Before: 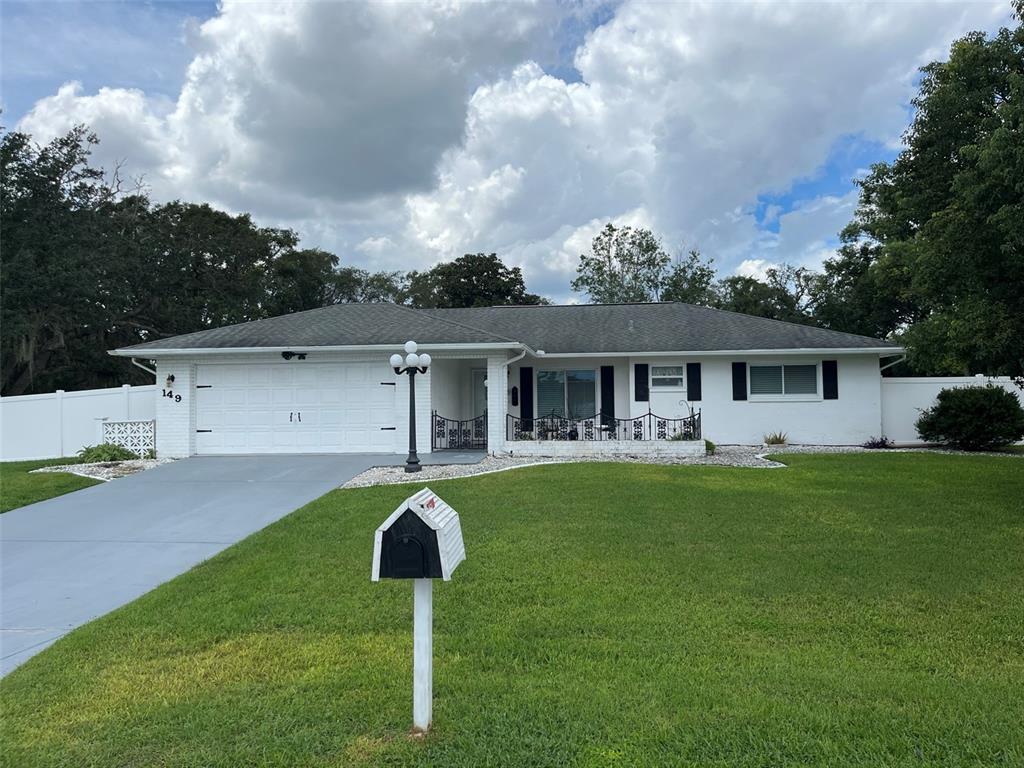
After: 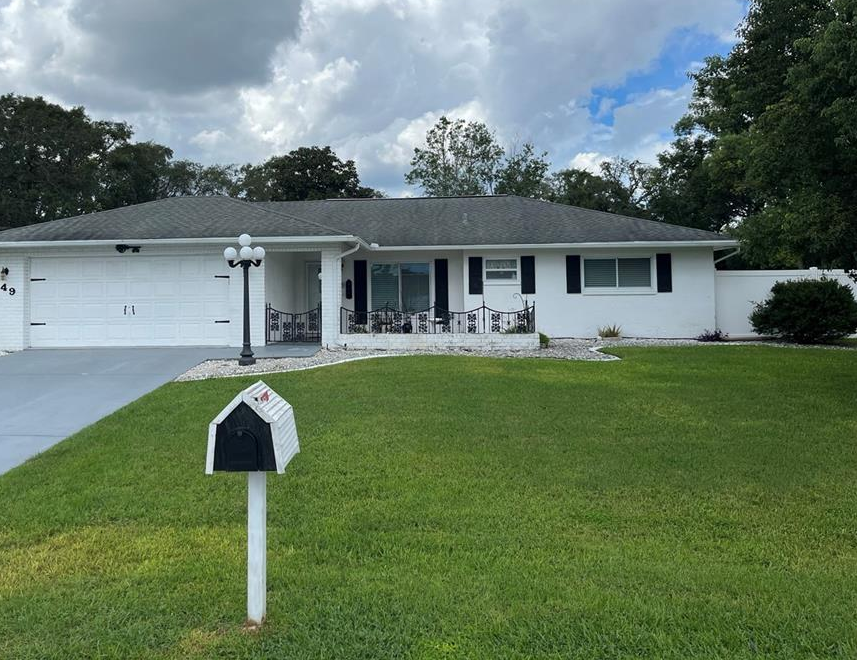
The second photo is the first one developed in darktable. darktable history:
crop: left 16.302%, top 14.037%
